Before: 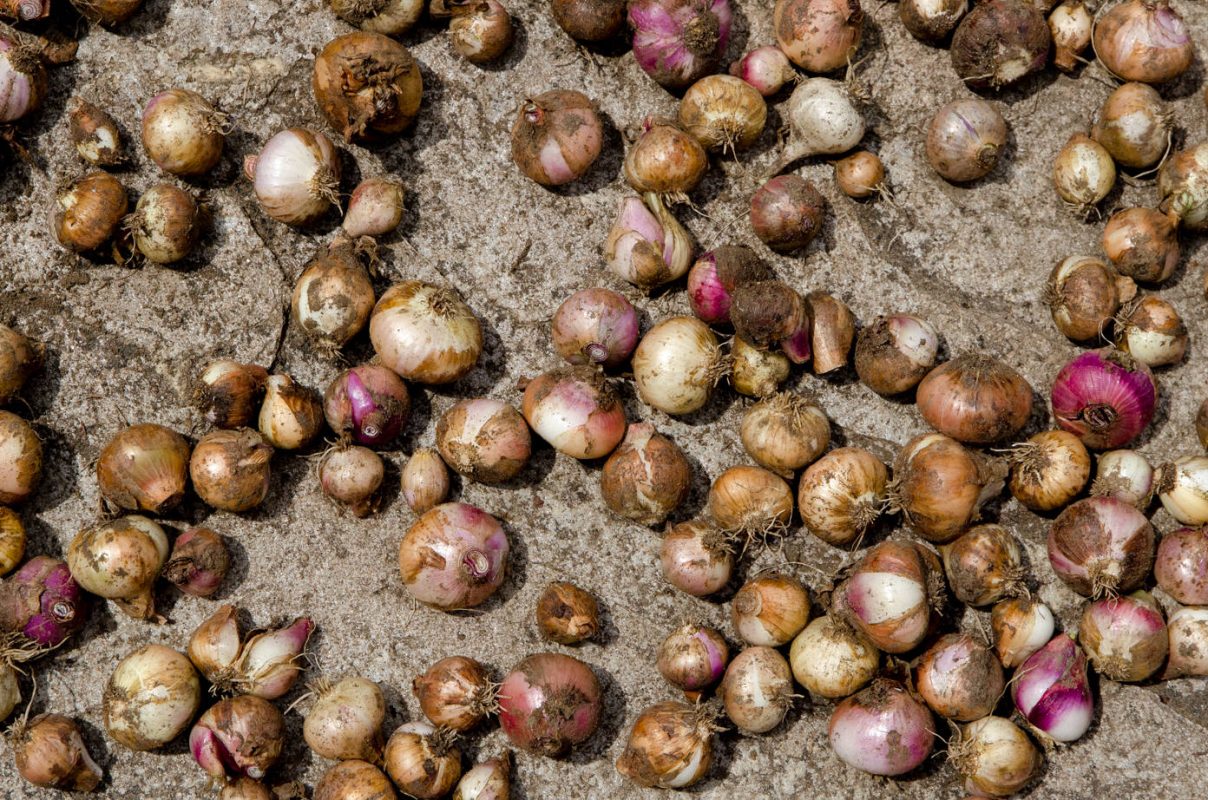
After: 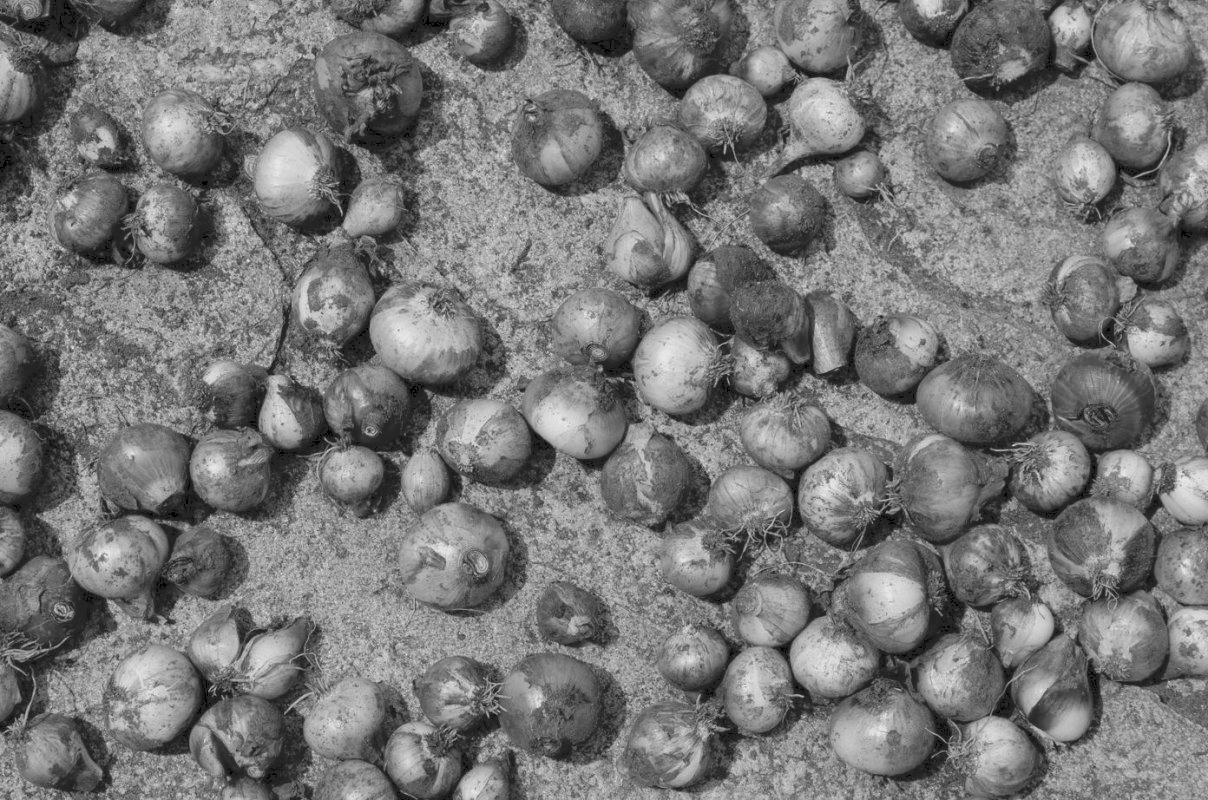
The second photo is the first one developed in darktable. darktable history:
tone curve: curves: ch0 [(0, 0) (0.003, 0.144) (0.011, 0.149) (0.025, 0.159) (0.044, 0.183) (0.069, 0.207) (0.1, 0.236) (0.136, 0.269) (0.177, 0.303) (0.224, 0.339) (0.277, 0.38) (0.335, 0.428) (0.399, 0.478) (0.468, 0.539) (0.543, 0.604) (0.623, 0.679) (0.709, 0.755) (0.801, 0.836) (0.898, 0.918) (1, 1)], preserve colors none
monochrome: a -92.57, b 58.91
color zones: curves: ch1 [(0.238, 0.163) (0.476, 0.2) (0.733, 0.322) (0.848, 0.134)]
color calibration: output R [0.994, 0.059, -0.119, 0], output G [-0.036, 1.09, -0.119, 0], output B [0.078, -0.108, 0.961, 0], illuminant custom, x 0.371, y 0.382, temperature 4281.14 K
